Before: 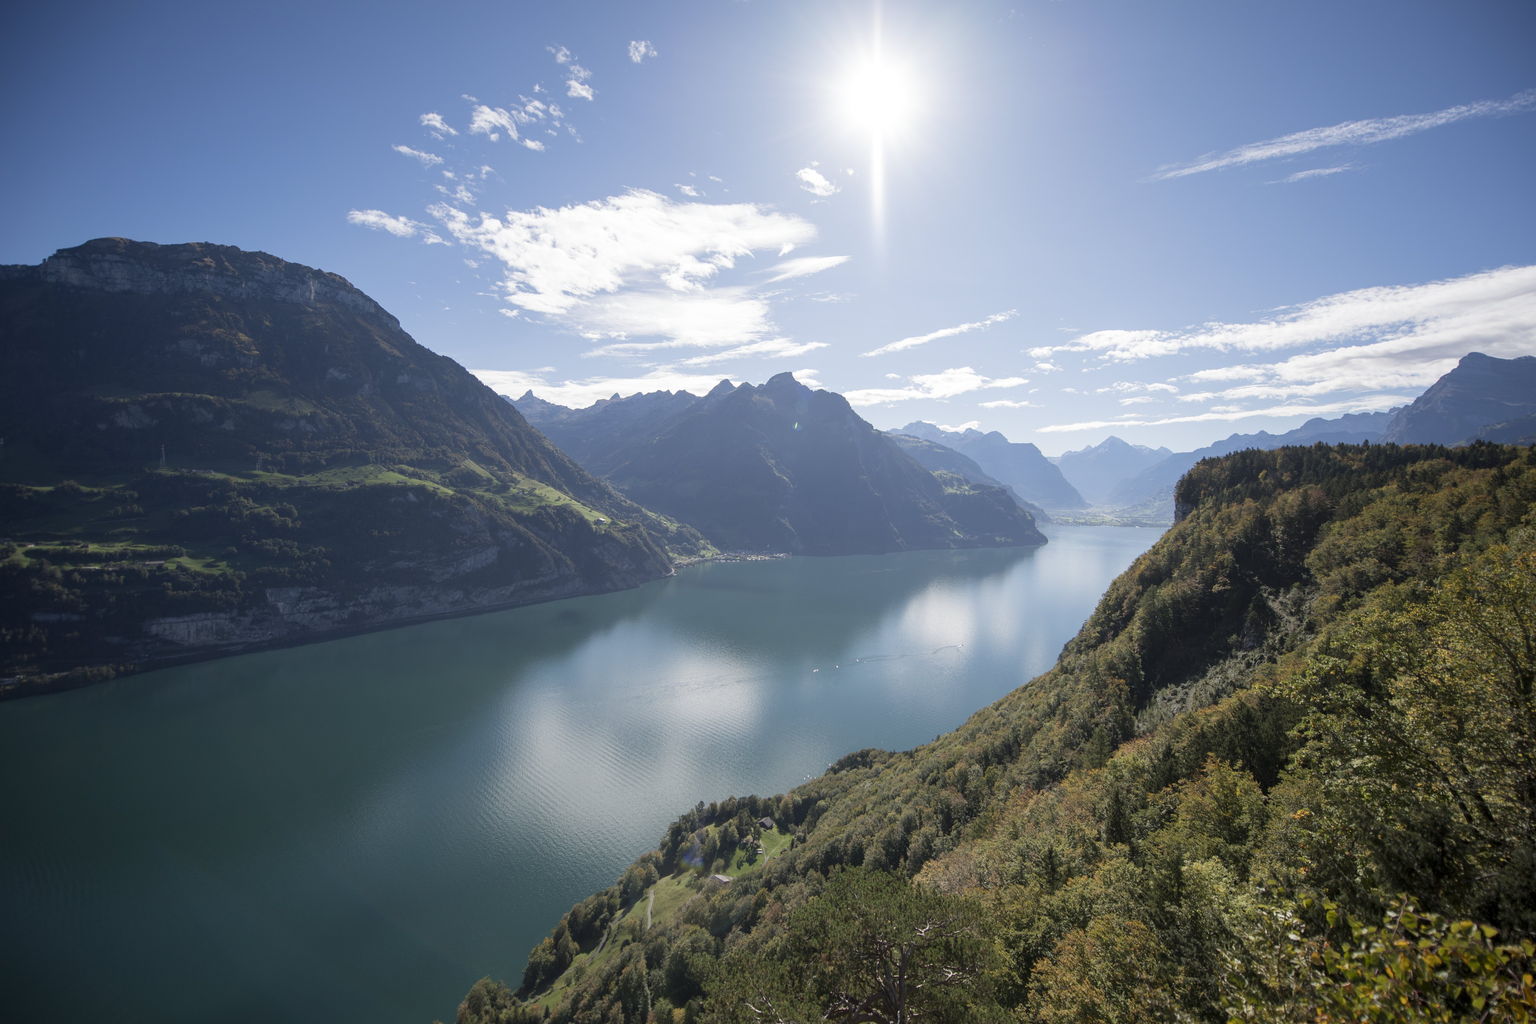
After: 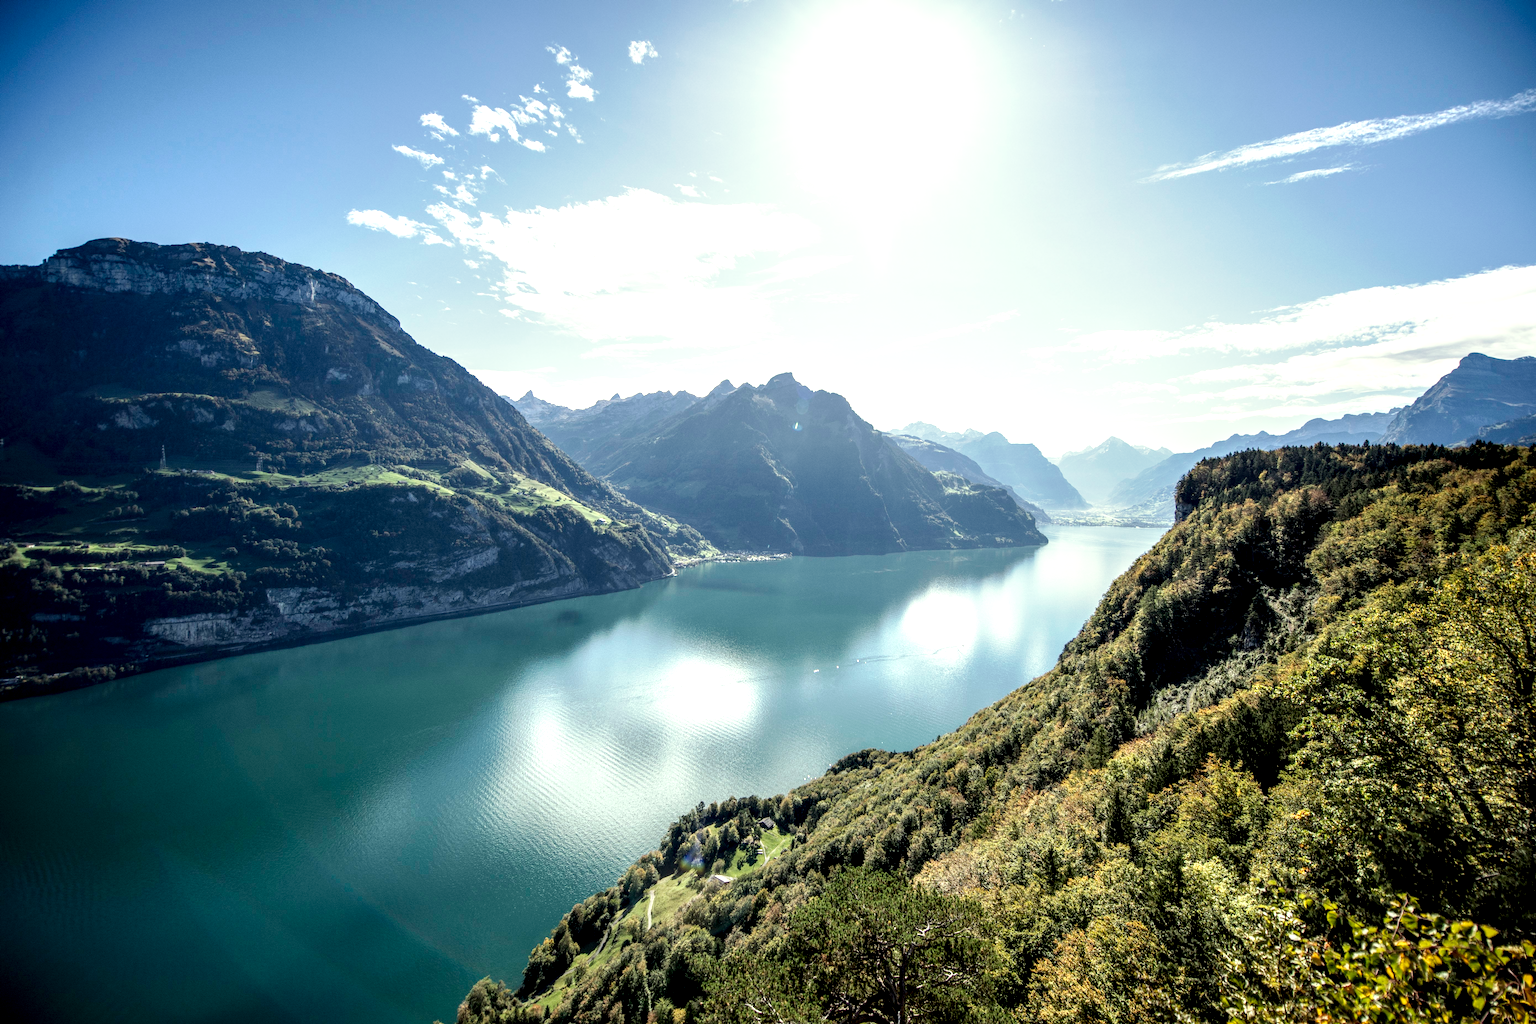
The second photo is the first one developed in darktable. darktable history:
tone curve: curves: ch0 [(0, 0) (0.035, 0.011) (0.133, 0.076) (0.285, 0.265) (0.491, 0.541) (0.617, 0.693) (0.704, 0.77) (0.794, 0.865) (0.895, 0.938) (1, 0.976)]; ch1 [(0, 0) (0.318, 0.278) (0.444, 0.427) (0.502, 0.497) (0.543, 0.547) (0.601, 0.641) (0.746, 0.764) (1, 1)]; ch2 [(0, 0) (0.316, 0.292) (0.381, 0.37) (0.423, 0.448) (0.476, 0.482) (0.502, 0.5) (0.543, 0.547) (0.587, 0.613) (0.642, 0.672) (0.704, 0.727) (0.865, 0.827) (1, 0.951)], preserve colors none
exposure: black level correction 0, exposure 0.5 EV, compensate highlight preservation false
color correction: highlights a* -4.32, highlights b* 7.14
local contrast: highlights 16%, detail 187%
